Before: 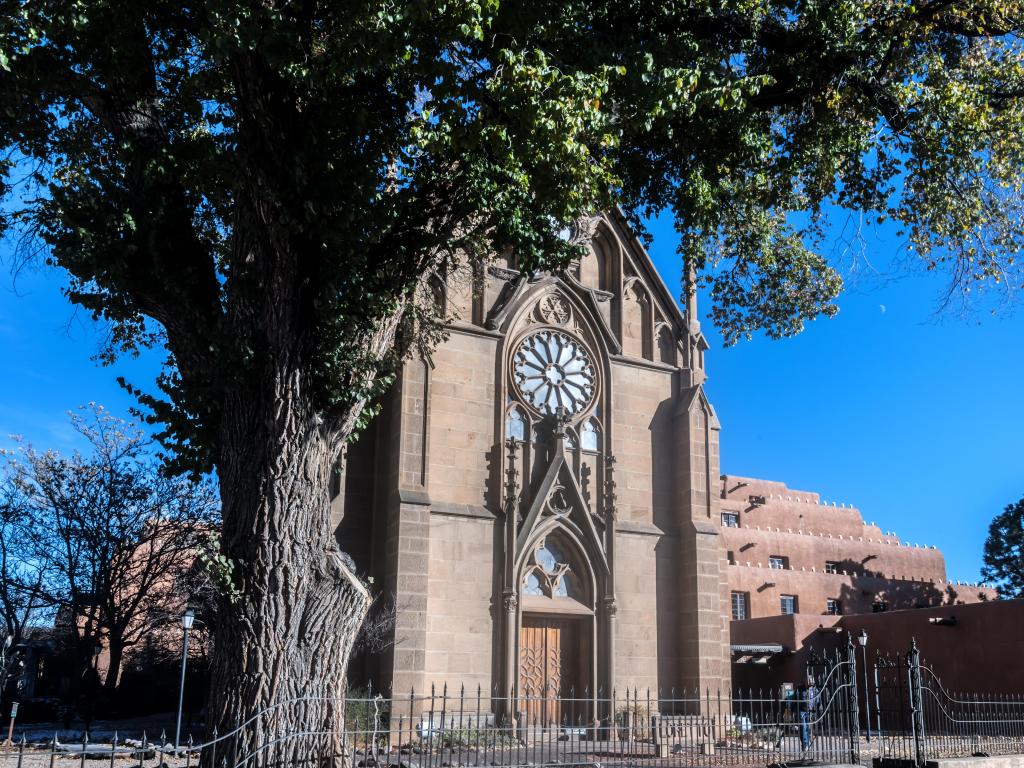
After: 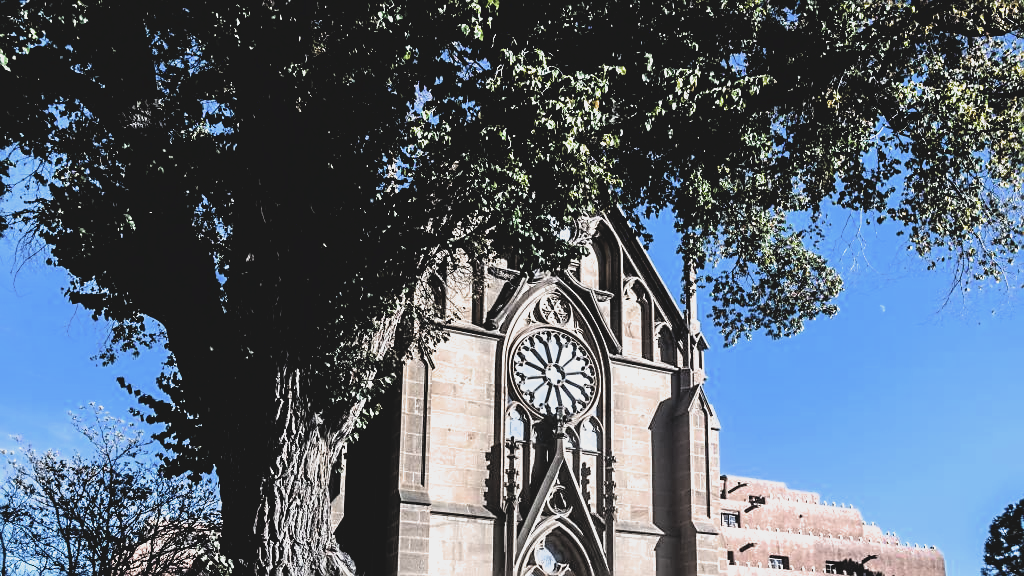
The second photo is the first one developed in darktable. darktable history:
contrast brightness saturation: contrast -0.14, brightness 0.051, saturation -0.132
crop: bottom 24.912%
sharpen: on, module defaults
filmic rgb: black relative exposure -8.24 EV, white relative exposure 2.24 EV, threshold 6 EV, hardness 7.18, latitude 86.33%, contrast 1.711, highlights saturation mix -3.54%, shadows ↔ highlights balance -2.84%, color science v6 (2022), enable highlight reconstruction true
